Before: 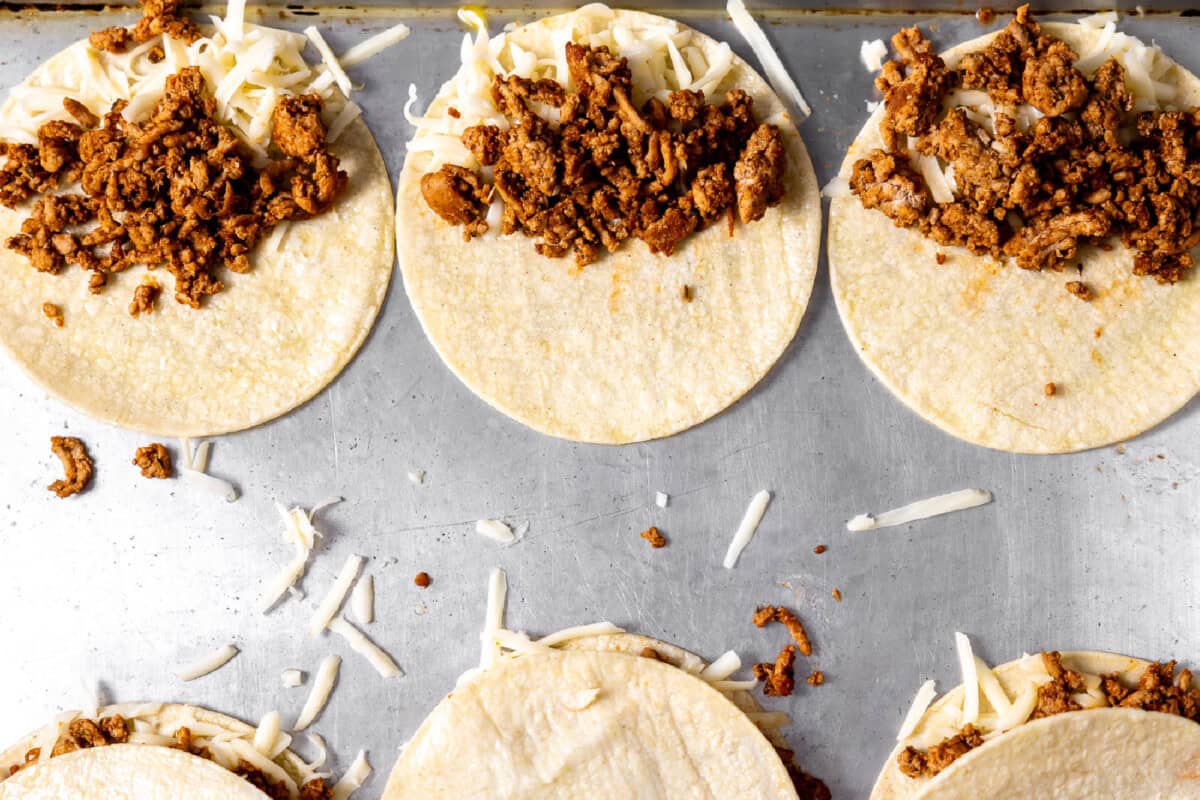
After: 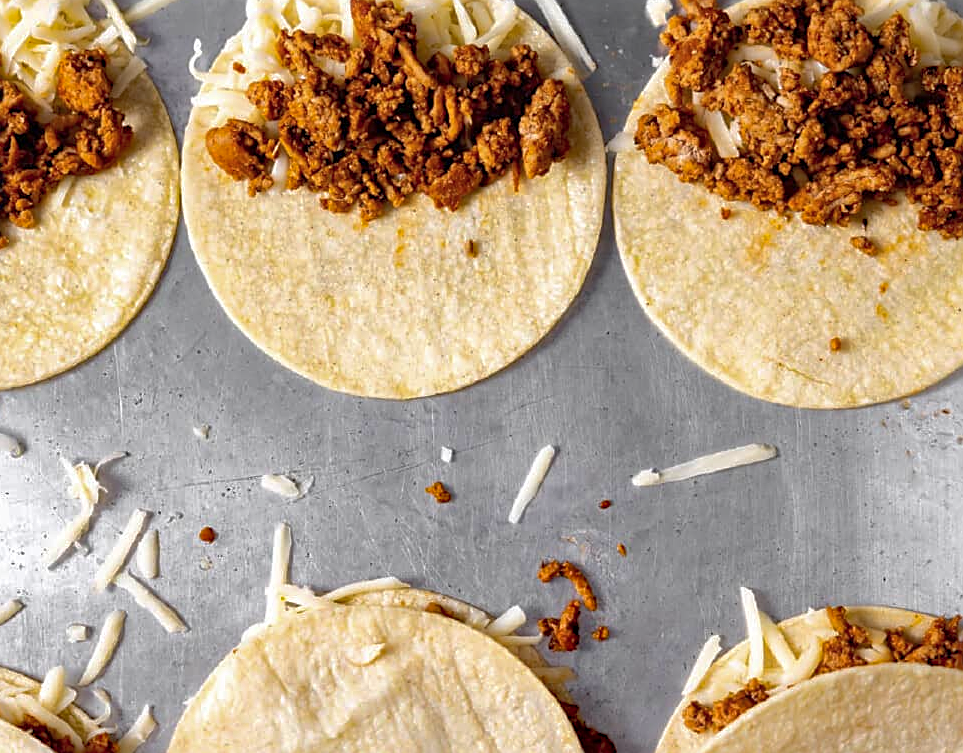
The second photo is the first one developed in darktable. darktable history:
shadows and highlights: on, module defaults
haze removal: compatibility mode true, adaptive false
crop and rotate: left 17.959%, top 5.771%, right 1.742%
sharpen: on, module defaults
color balance rgb: global vibrance 10%
